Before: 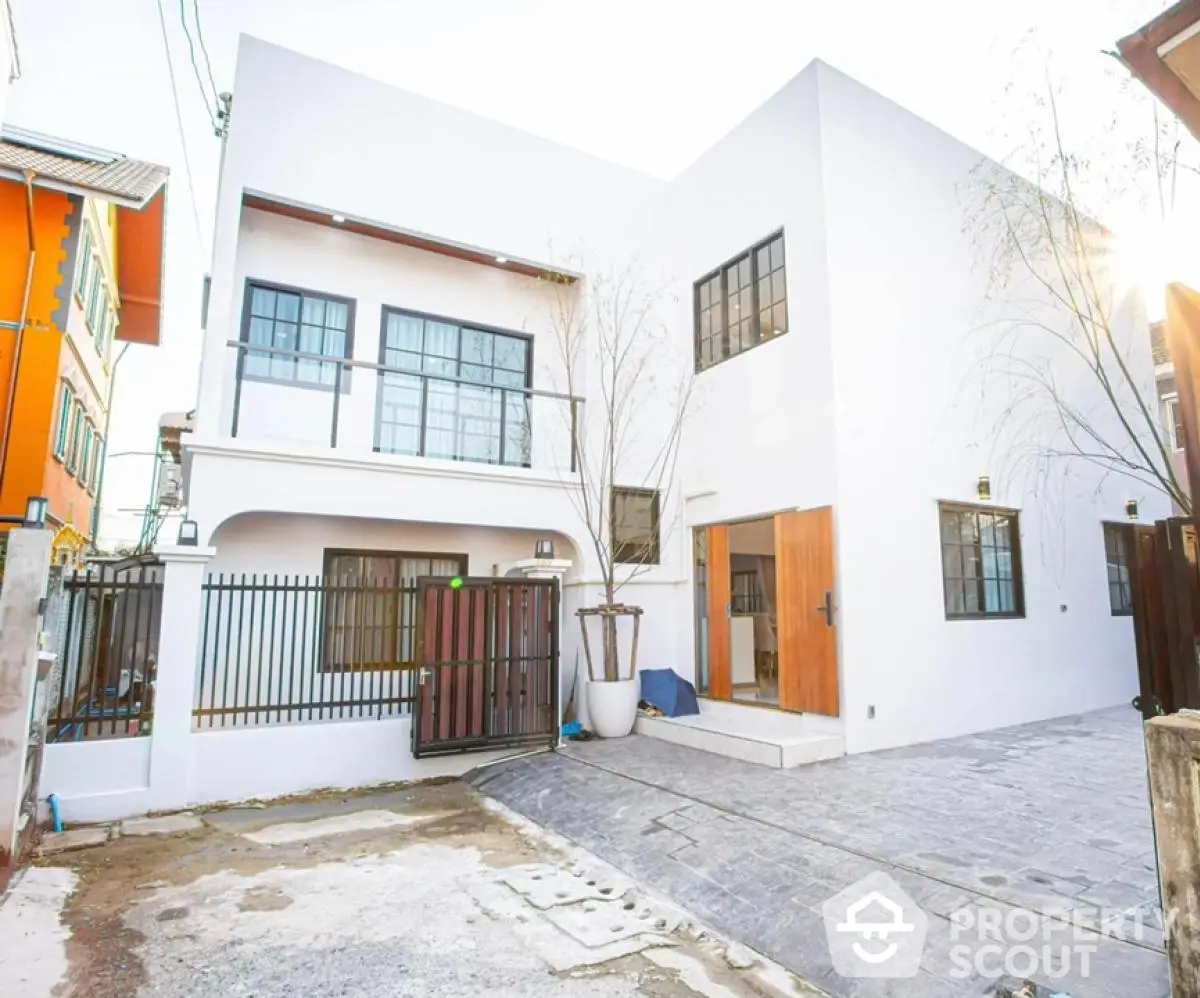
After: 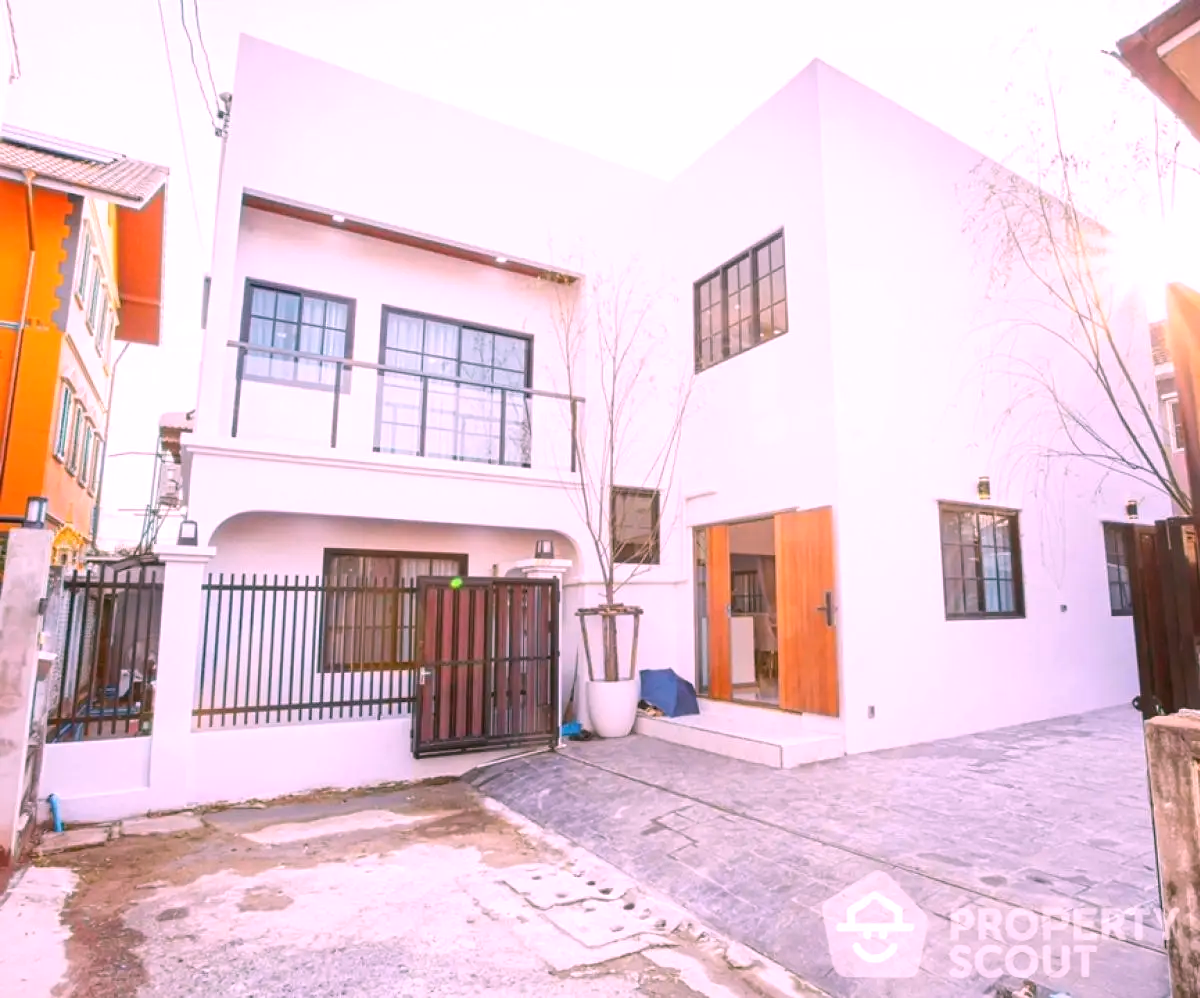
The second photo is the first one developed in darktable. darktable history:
tone equalizer: on, module defaults
white balance: red 1.188, blue 1.11
